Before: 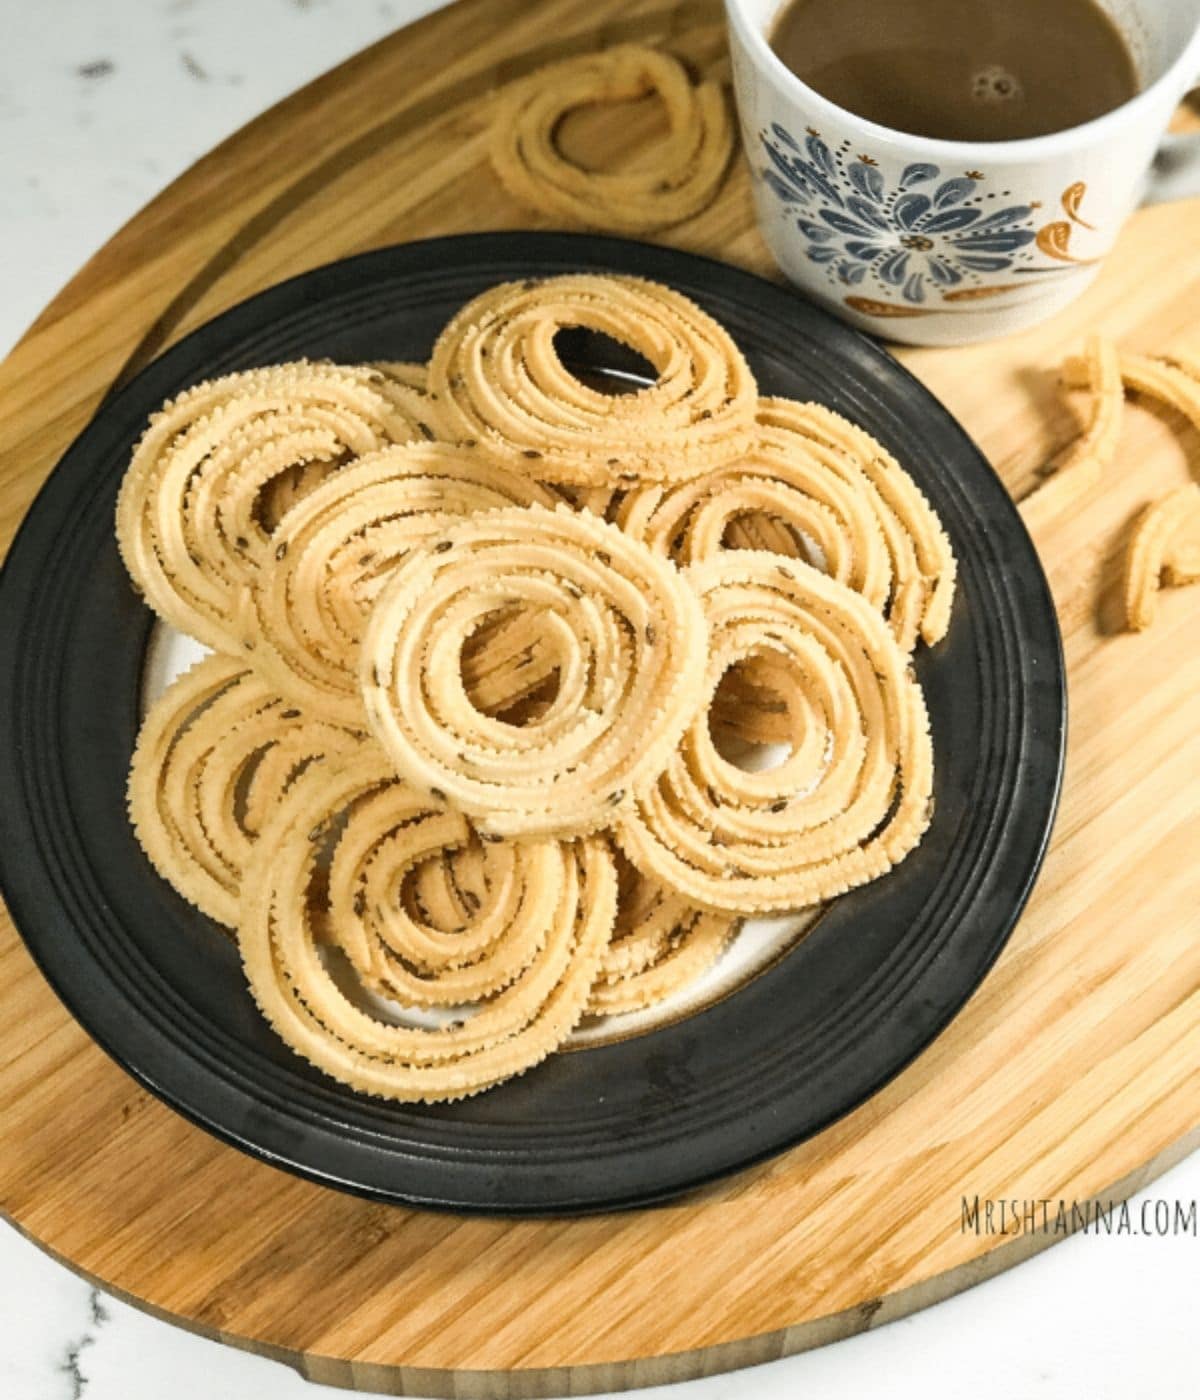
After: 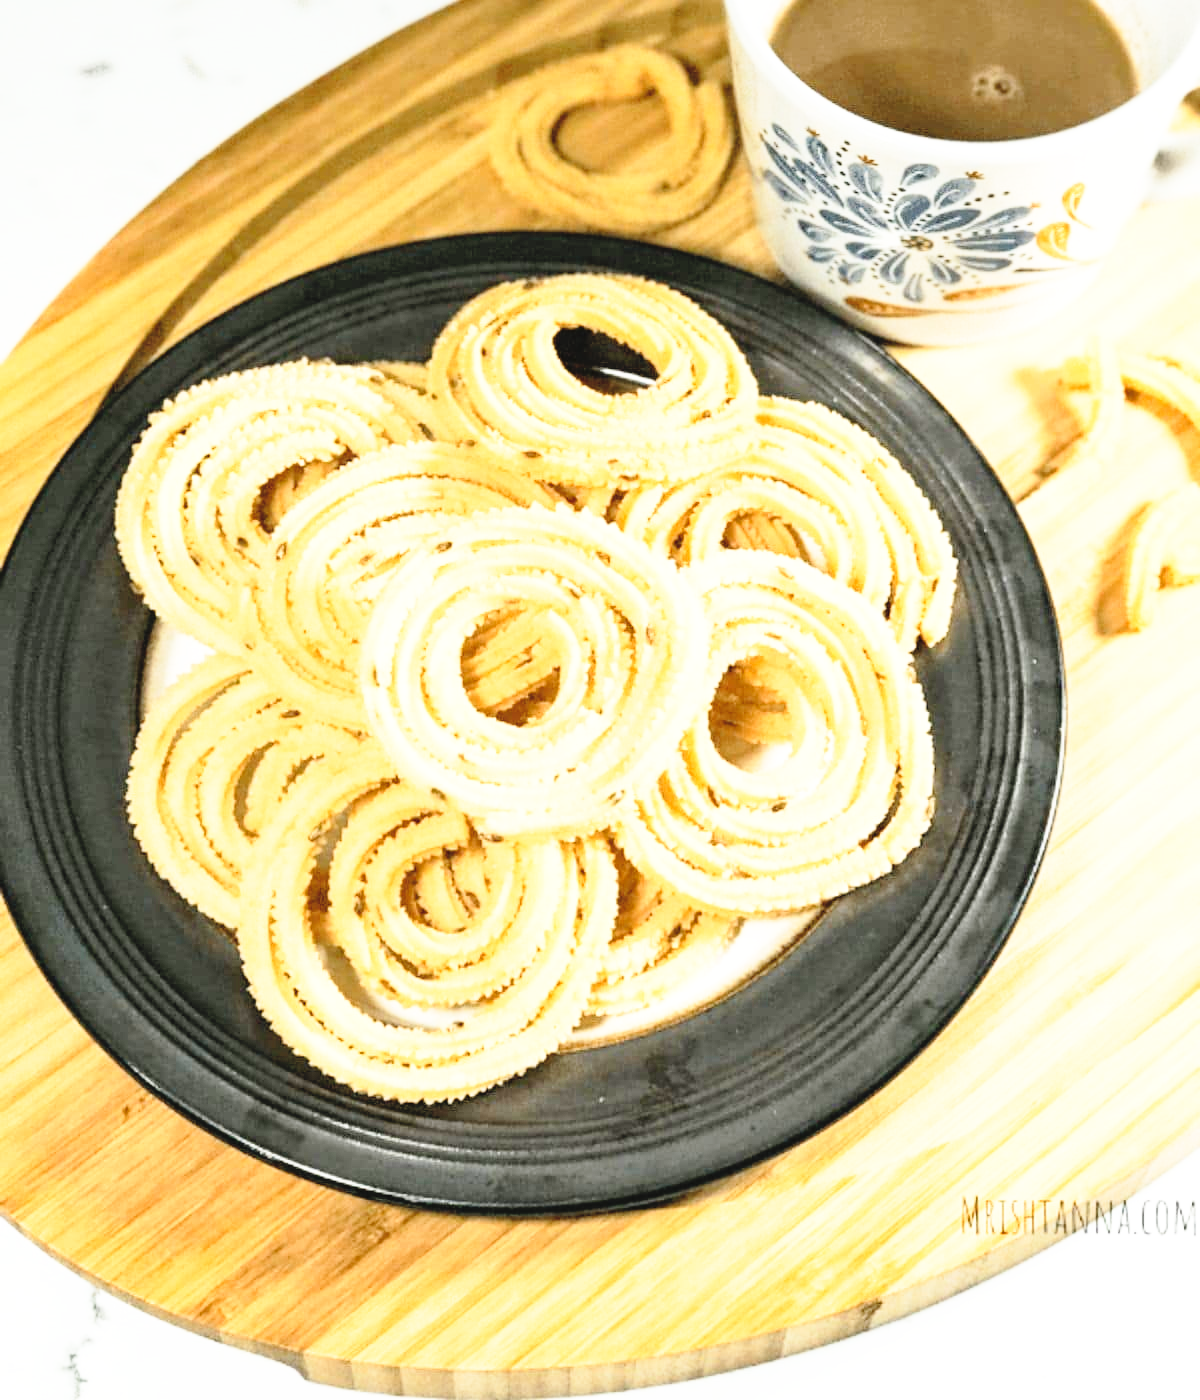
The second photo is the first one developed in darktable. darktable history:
base curve: curves: ch0 [(0, 0) (0.012, 0.01) (0.073, 0.168) (0.31, 0.711) (0.645, 0.957) (1, 1)], preserve colors none
contrast brightness saturation: contrast 0.145, brightness 0.218
